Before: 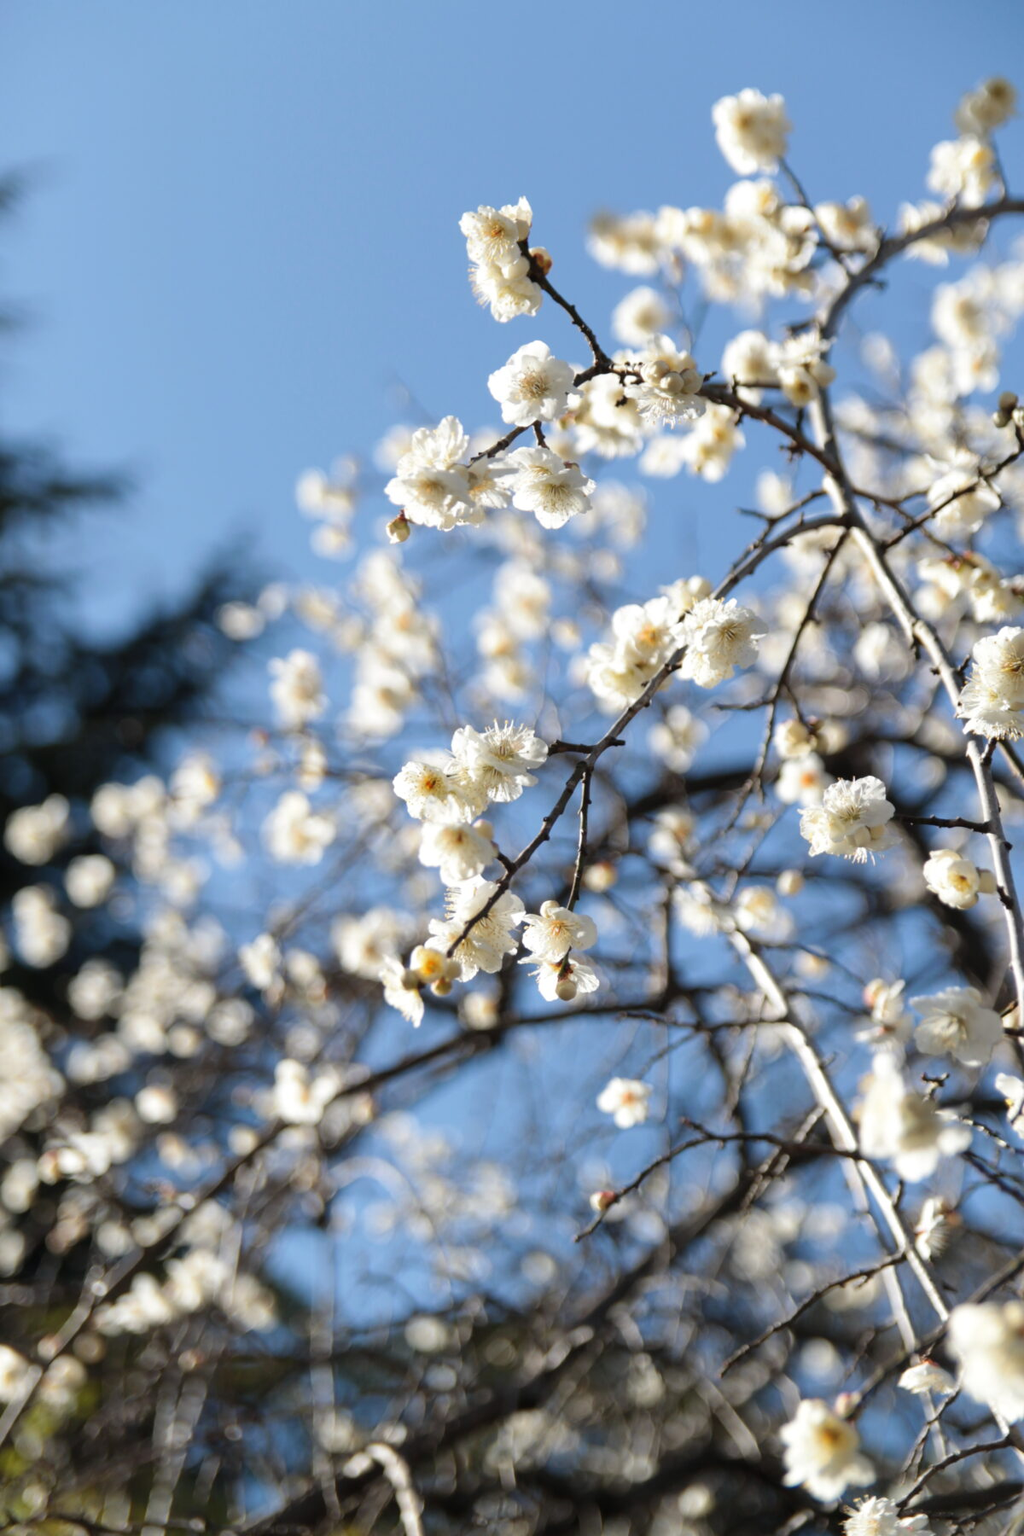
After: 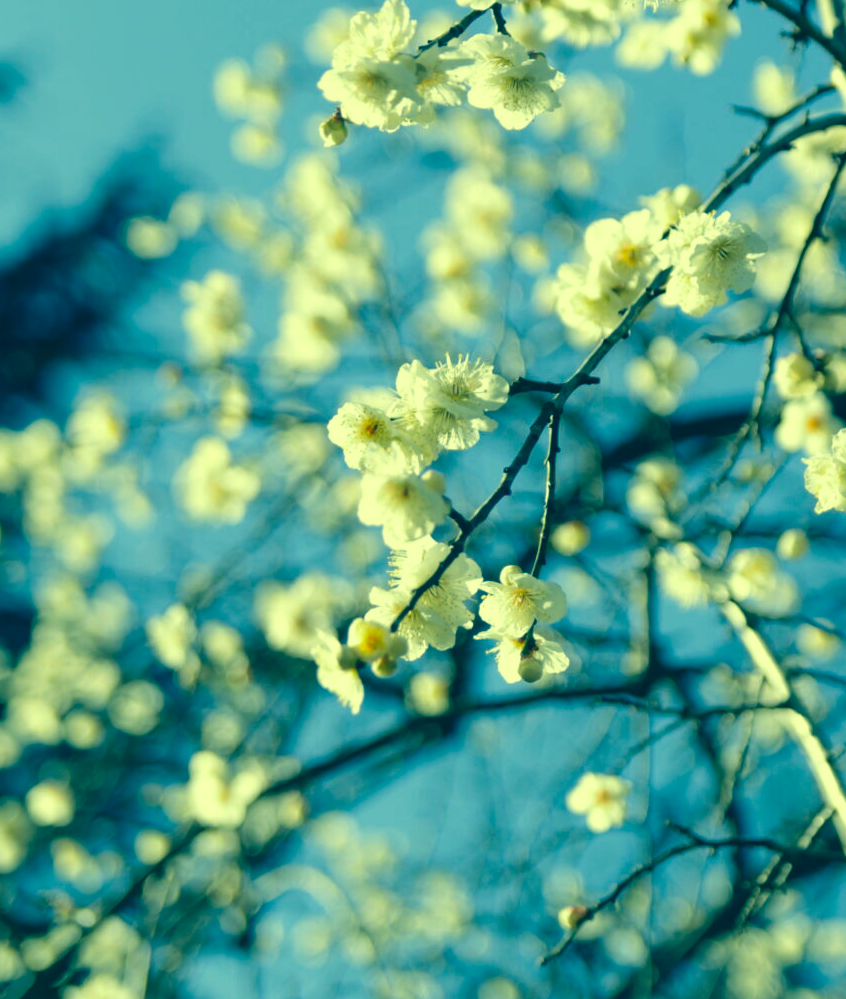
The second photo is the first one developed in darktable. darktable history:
crop: left 11.149%, top 27.277%, right 18.299%, bottom 17.198%
color correction: highlights a* -15.29, highlights b* 39.56, shadows a* -39.82, shadows b* -26.77
